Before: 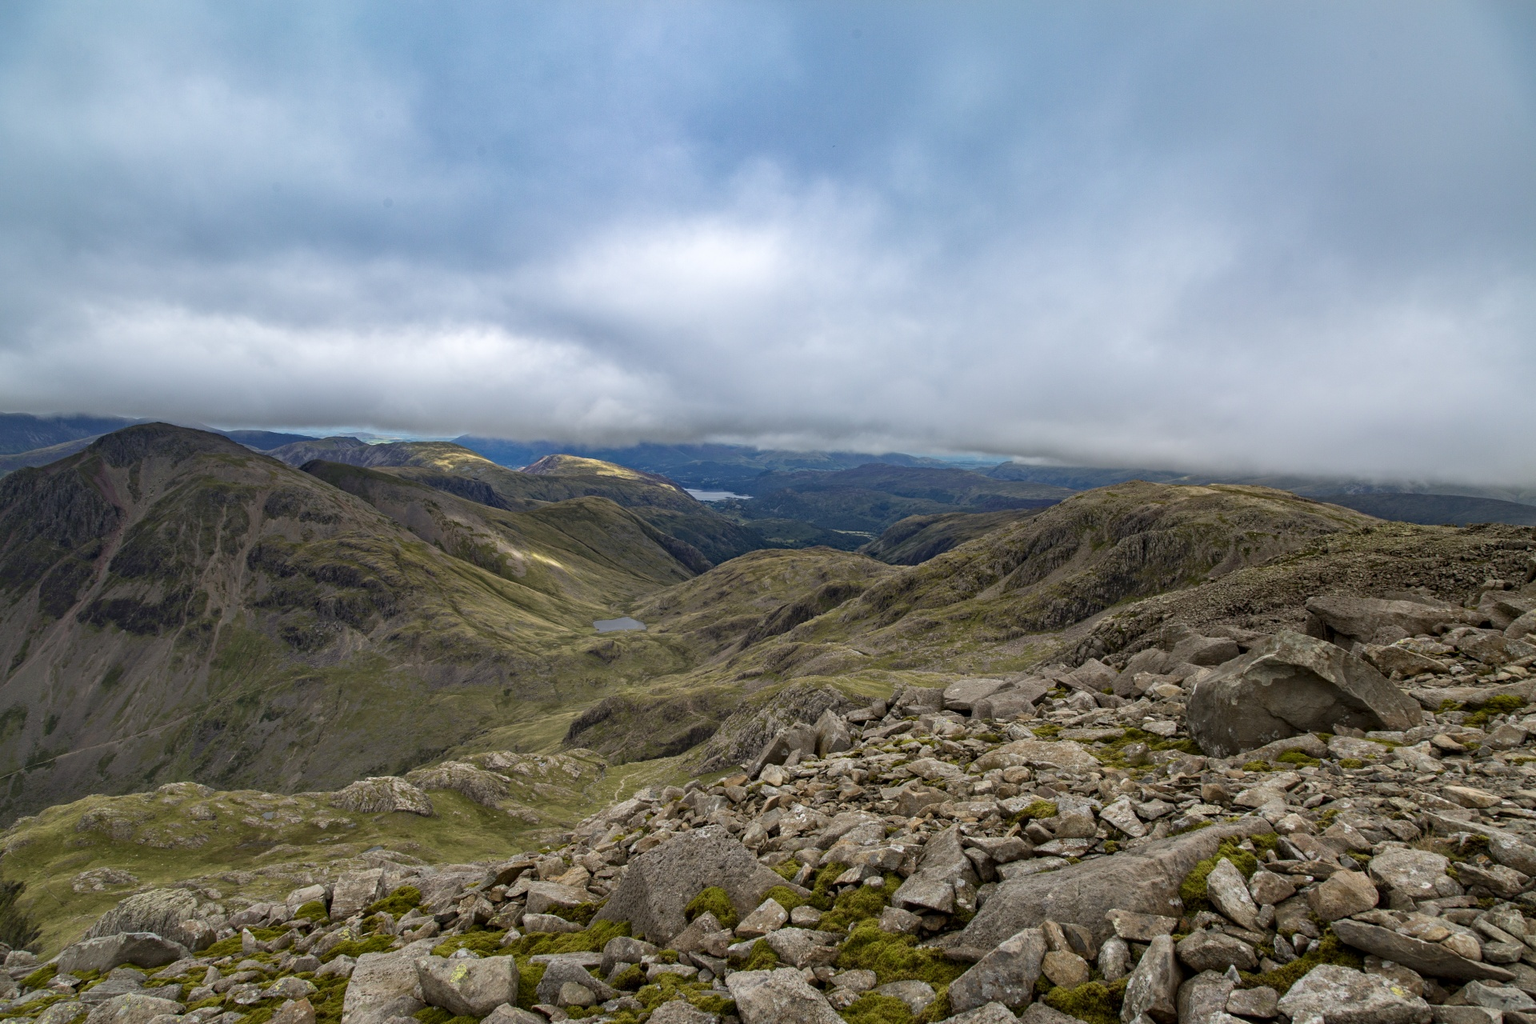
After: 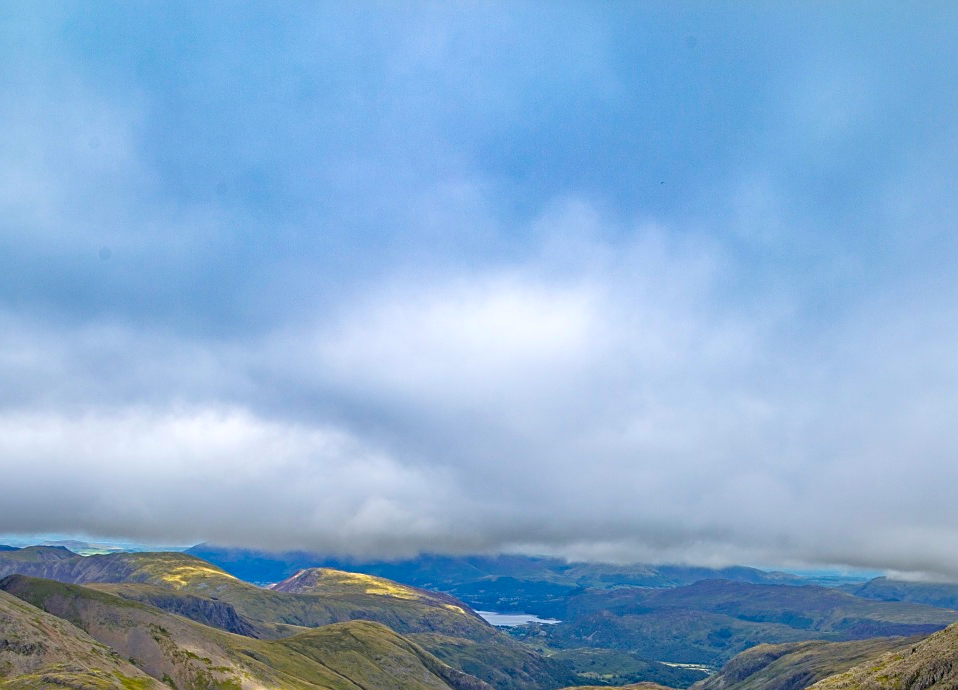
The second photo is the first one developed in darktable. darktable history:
tone equalizer: -7 EV 0.142 EV, -6 EV 0.628 EV, -5 EV 1.15 EV, -4 EV 1.3 EV, -3 EV 1.15 EV, -2 EV 0.6 EV, -1 EV 0.168 EV
crop: left 19.827%, right 30.258%, bottom 46.091%
sharpen: on, module defaults
color balance rgb: shadows lift › chroma 0.675%, shadows lift › hue 114.21°, power › hue 329°, linear chroma grading › global chroma 9.04%, perceptual saturation grading › global saturation 25.754%, global vibrance 29.768%
